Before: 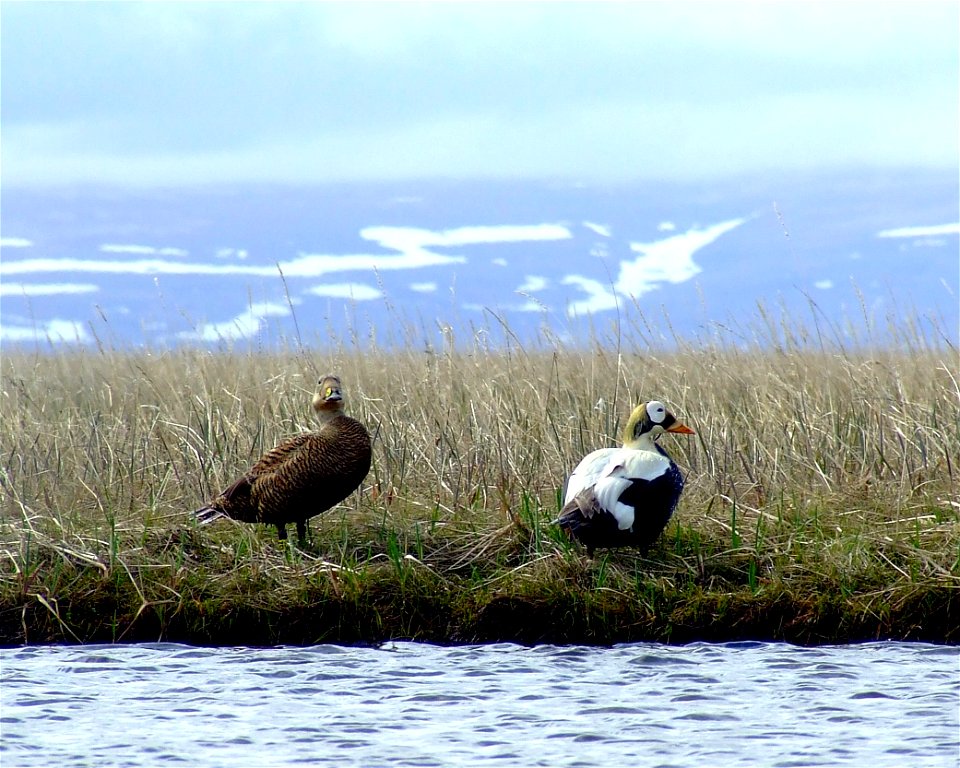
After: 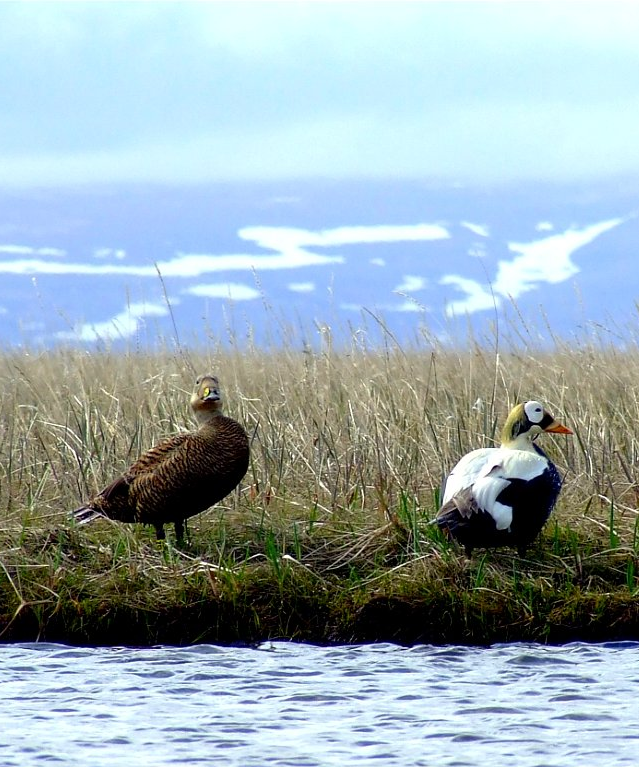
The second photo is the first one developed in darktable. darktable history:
crop and rotate: left 12.729%, right 20.636%
